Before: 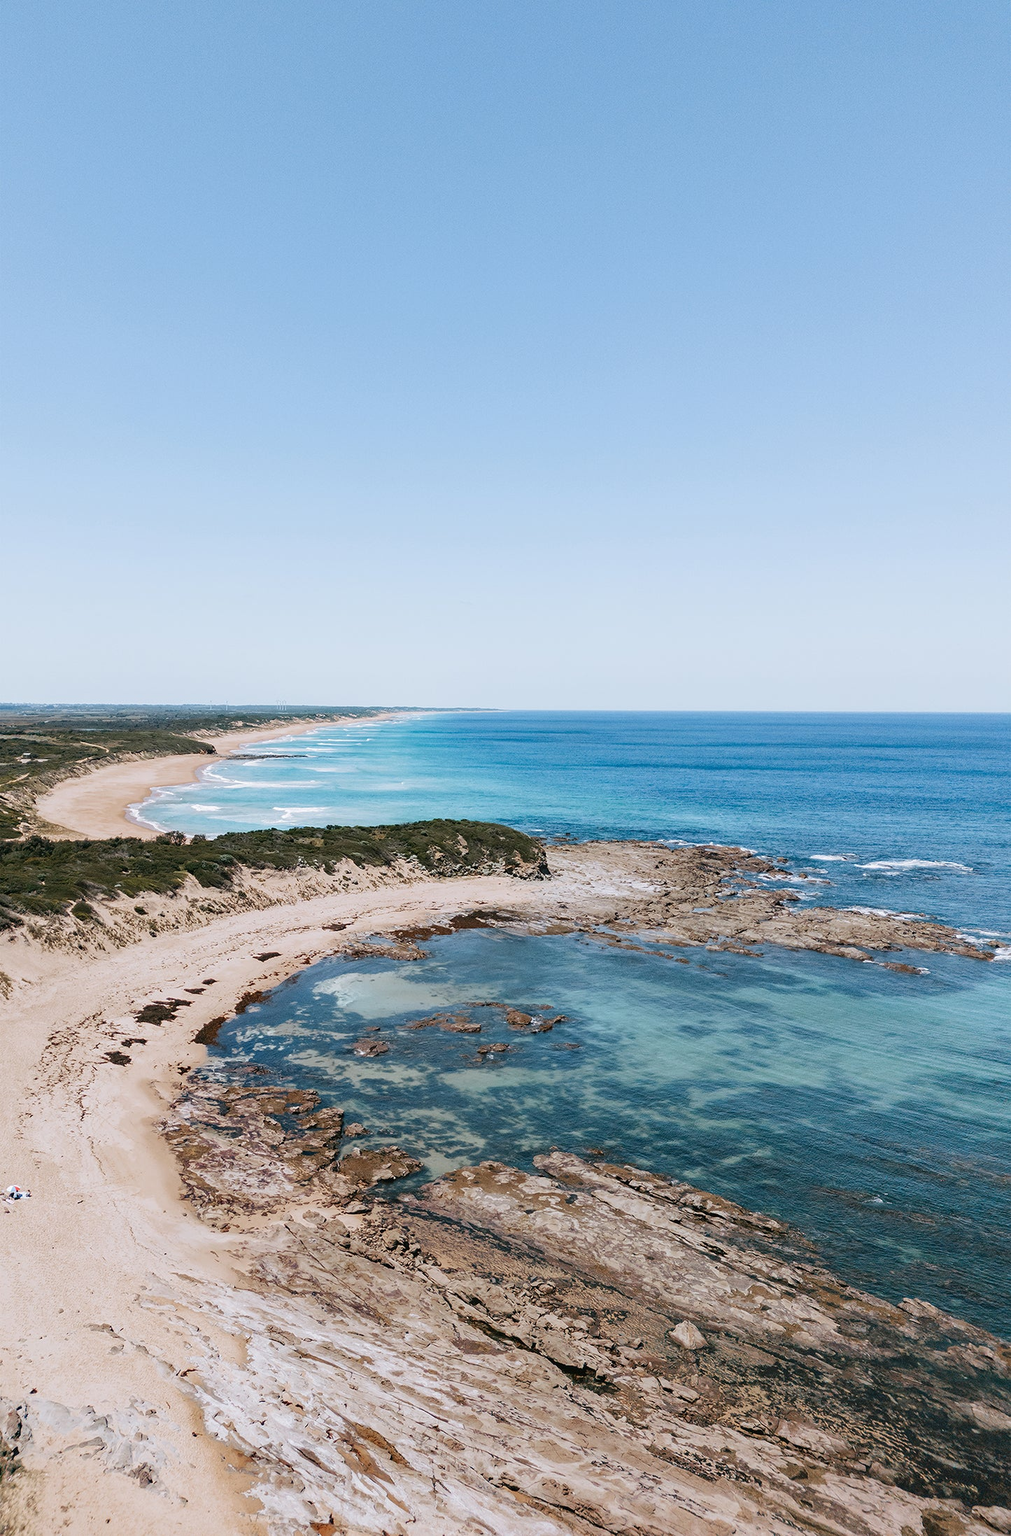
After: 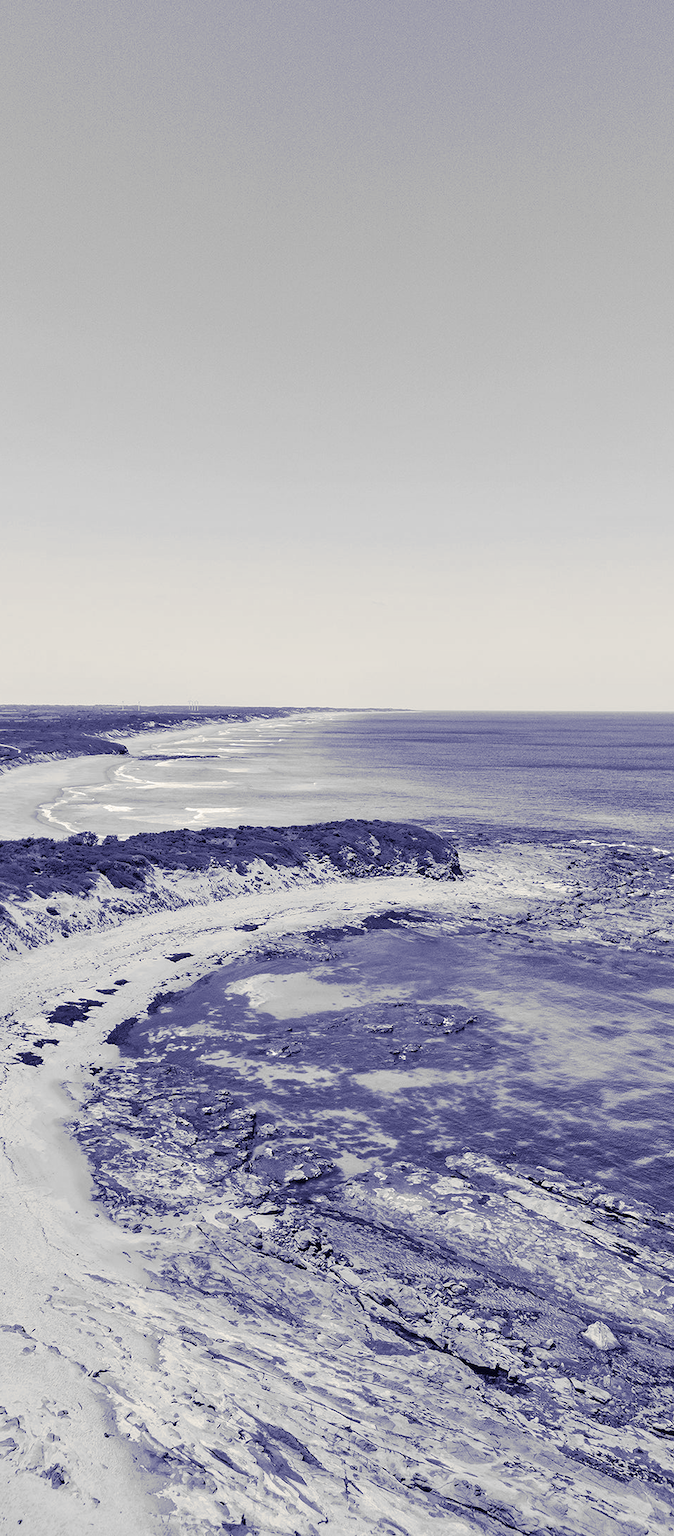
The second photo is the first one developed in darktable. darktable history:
monochrome: a 16.01, b -2.65, highlights 0.52
exposure: exposure -0.048 EV, compensate highlight preservation false
tone equalizer: -7 EV 0.15 EV, -6 EV 0.6 EV, -5 EV 1.15 EV, -4 EV 1.33 EV, -3 EV 1.15 EV, -2 EV 0.6 EV, -1 EV 0.15 EV, mask exposure compensation -0.5 EV
crop and rotate: left 8.786%, right 24.548%
split-toning: shadows › hue 242.67°, shadows › saturation 0.733, highlights › hue 45.33°, highlights › saturation 0.667, balance -53.304, compress 21.15%
